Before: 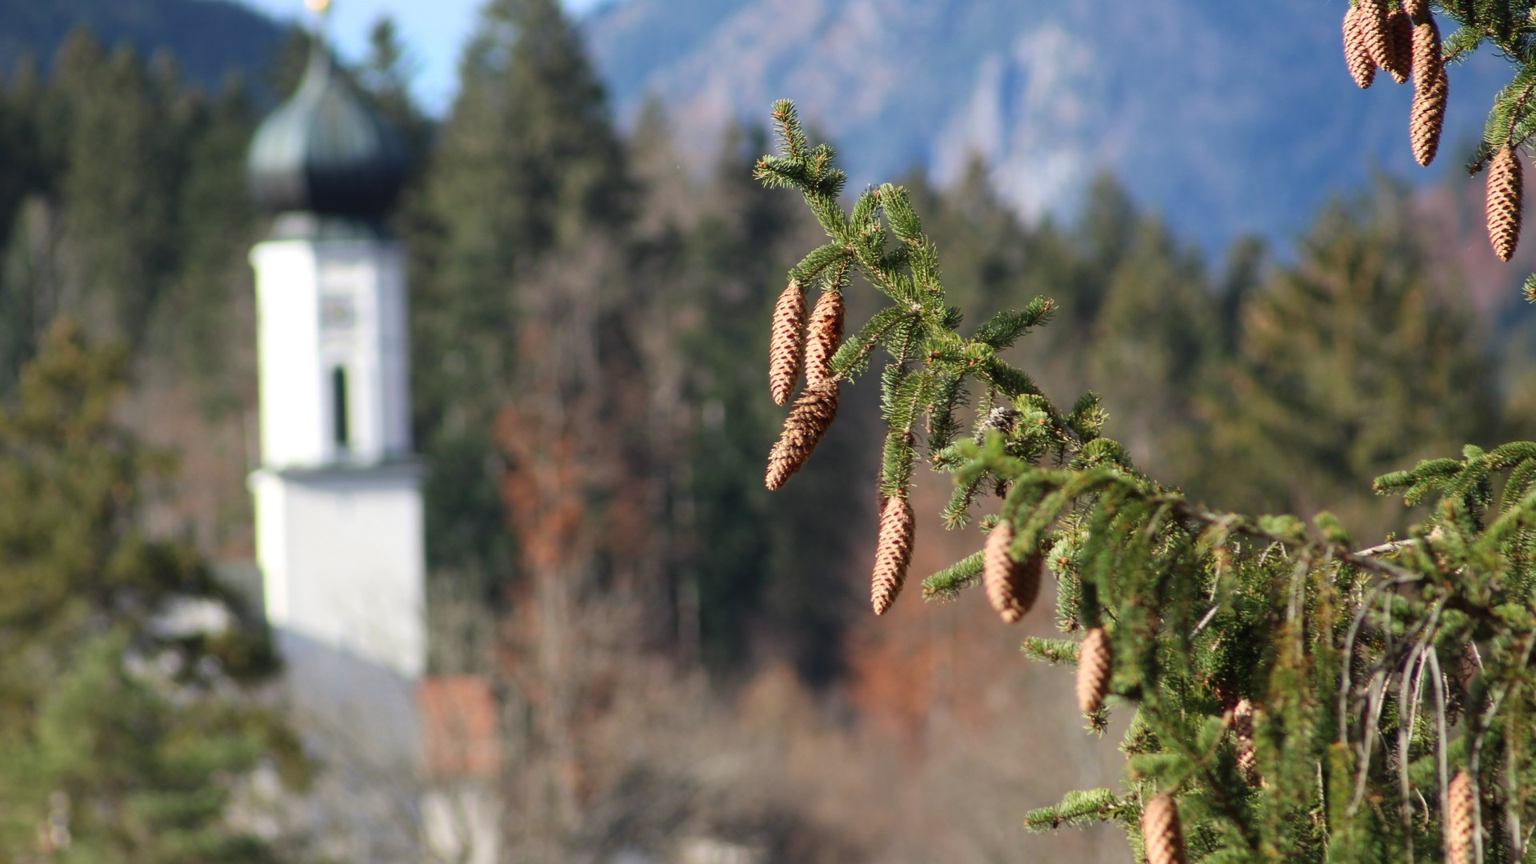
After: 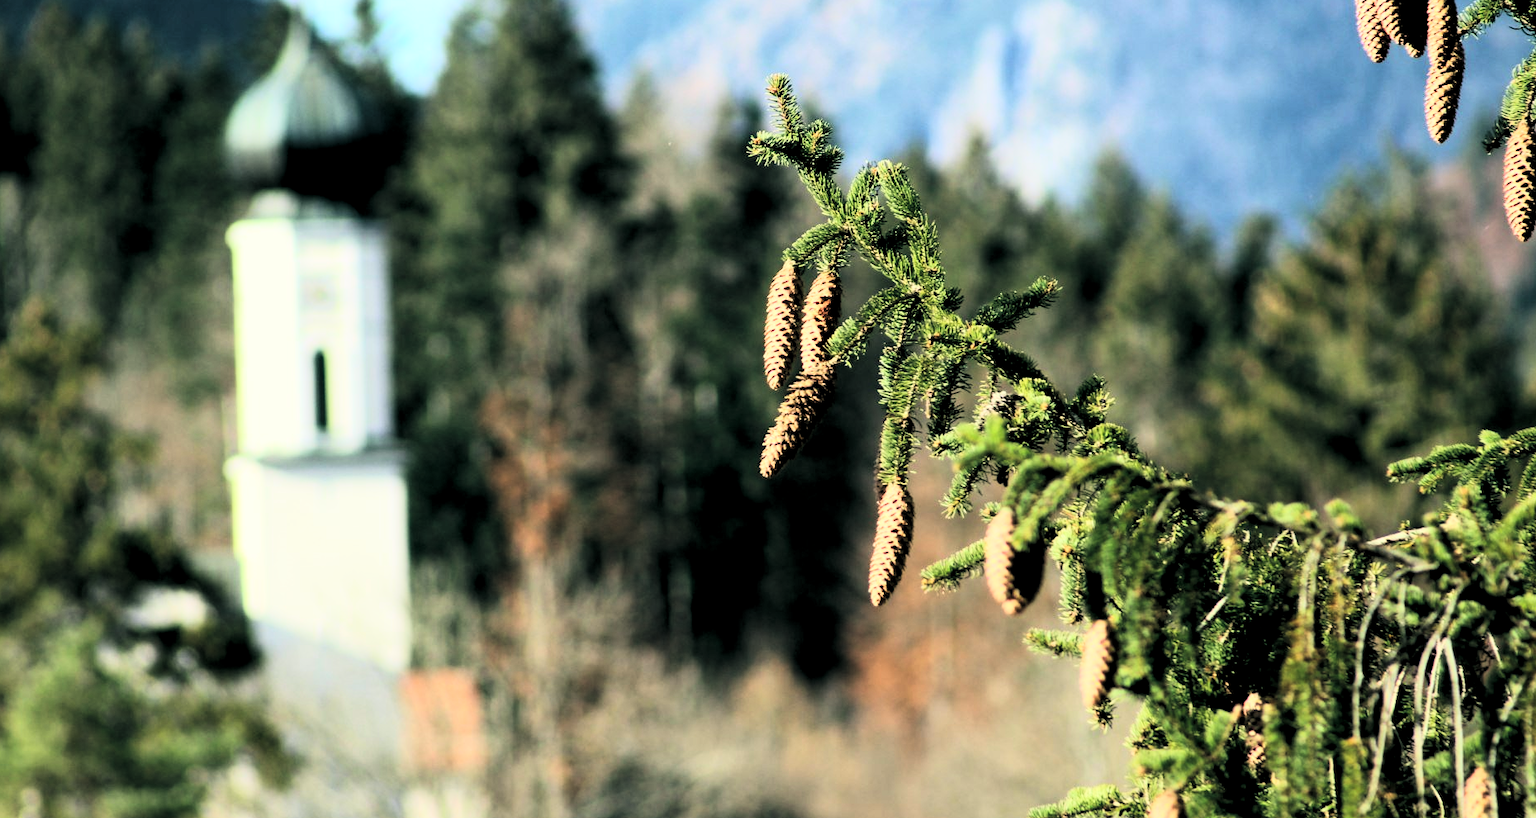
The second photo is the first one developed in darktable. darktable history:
rgb curve: curves: ch0 [(0, 0) (0.21, 0.15) (0.24, 0.21) (0.5, 0.75) (0.75, 0.96) (0.89, 0.99) (1, 1)]; ch1 [(0, 0.02) (0.21, 0.13) (0.25, 0.2) (0.5, 0.67) (0.75, 0.9) (0.89, 0.97) (1, 1)]; ch2 [(0, 0.02) (0.21, 0.13) (0.25, 0.2) (0.5, 0.67) (0.75, 0.9) (0.89, 0.97) (1, 1)], compensate middle gray true
crop: left 1.964%, top 3.251%, right 1.122%, bottom 4.933%
white balance: red 1.009, blue 1.027
levels: levels [0.116, 0.574, 1]
color balance: lift [1.005, 0.99, 1.007, 1.01], gamma [1, 1.034, 1.032, 0.966], gain [0.873, 1.055, 1.067, 0.933]
